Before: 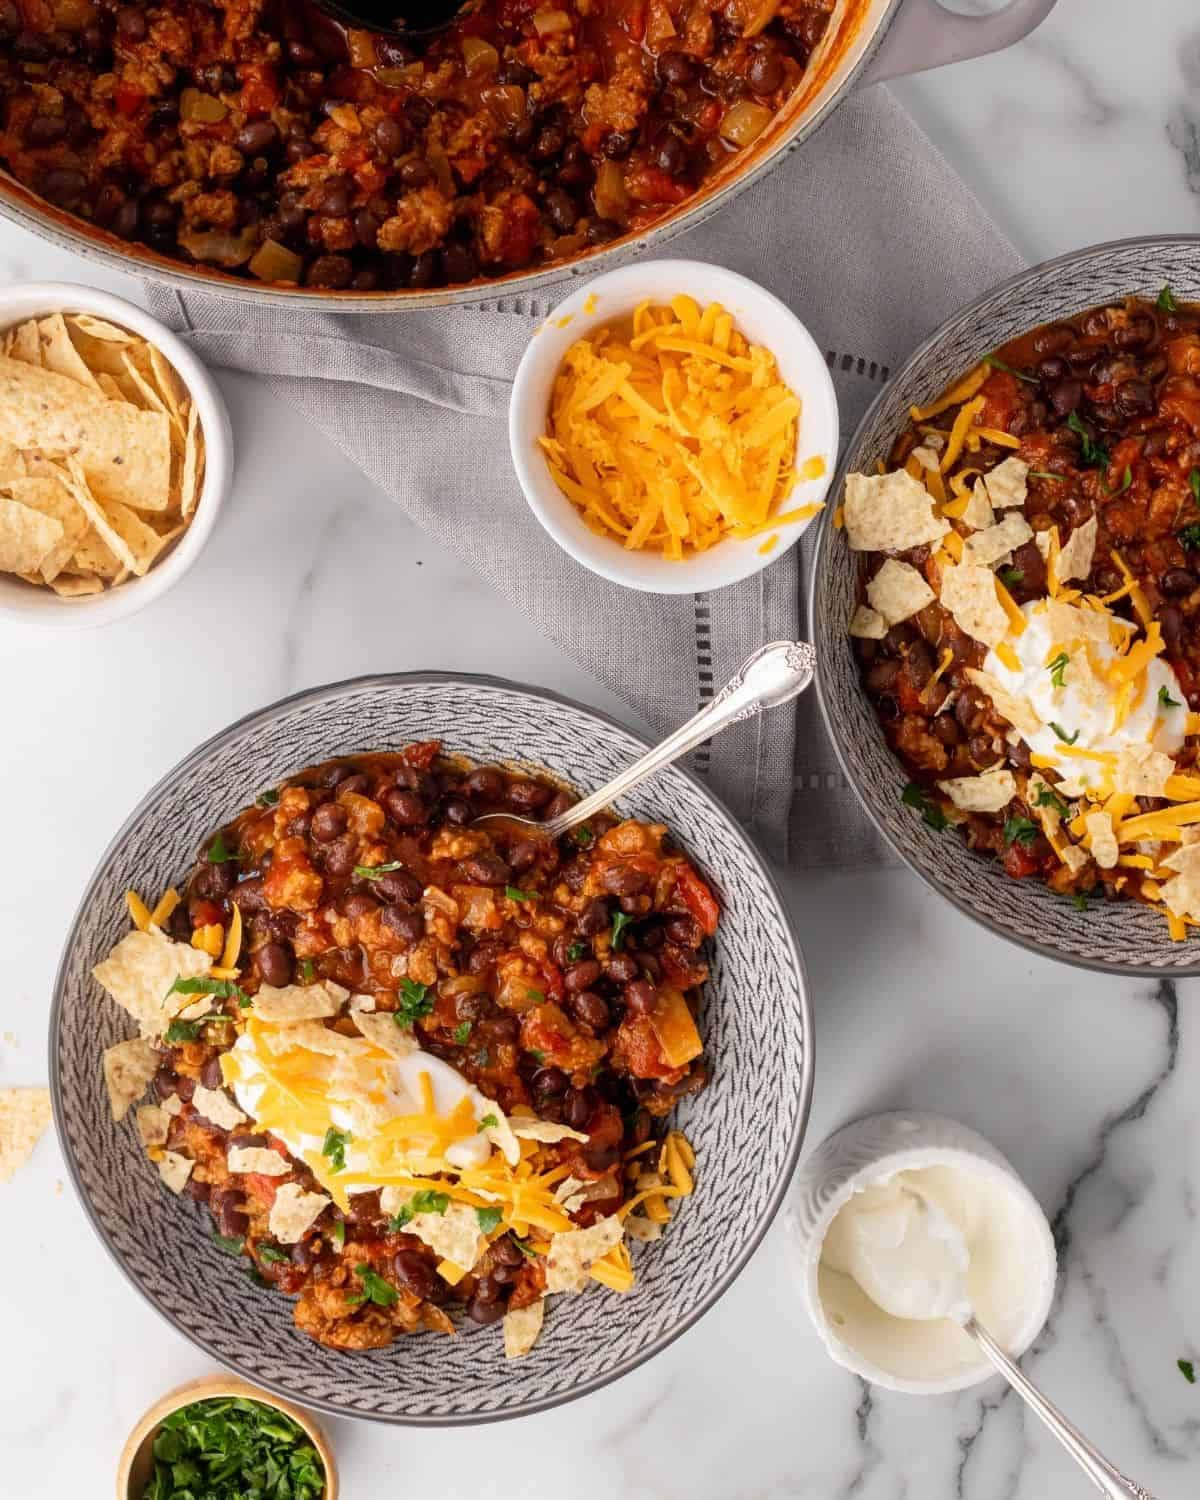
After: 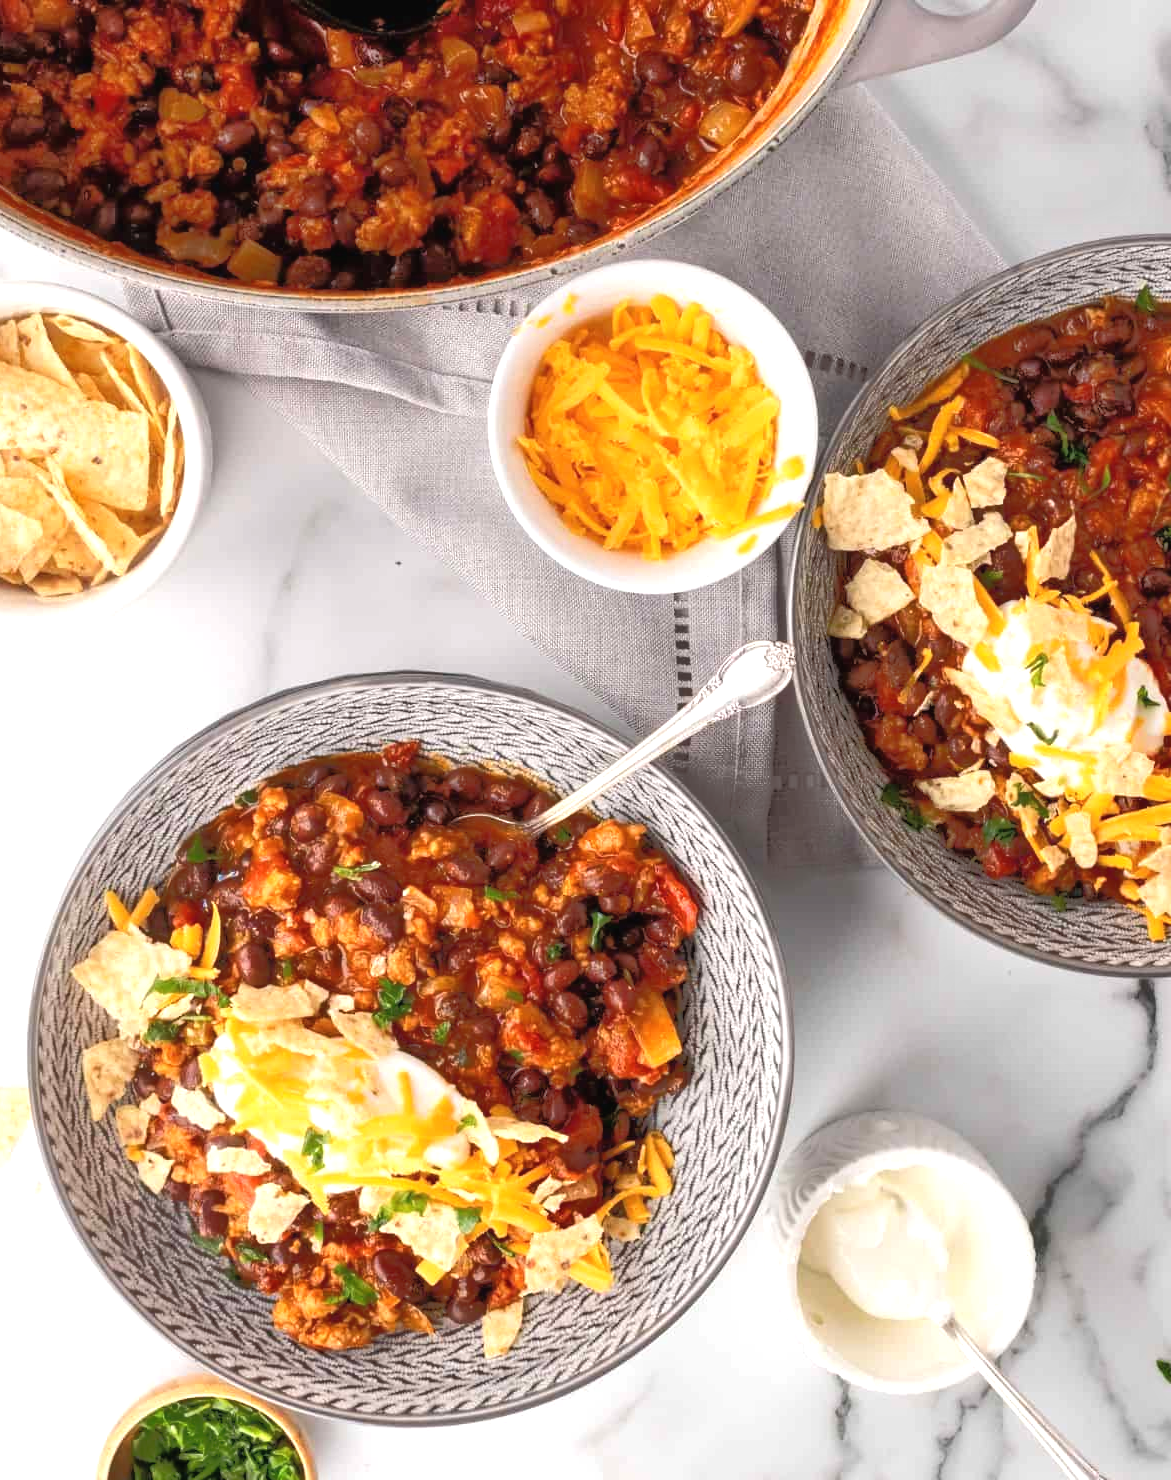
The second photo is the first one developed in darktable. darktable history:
tone equalizer: -8 EV -0.528 EV, -7 EV -0.319 EV, -6 EV -0.083 EV, -5 EV 0.413 EV, -4 EV 0.985 EV, -3 EV 0.791 EV, -2 EV -0.01 EV, -1 EV 0.14 EV, +0 EV -0.012 EV, smoothing 1
white balance: emerald 1
exposure: black level correction -0.002, exposure 0.54 EV, compensate highlight preservation false
crop and rotate: left 1.774%, right 0.633%, bottom 1.28%
